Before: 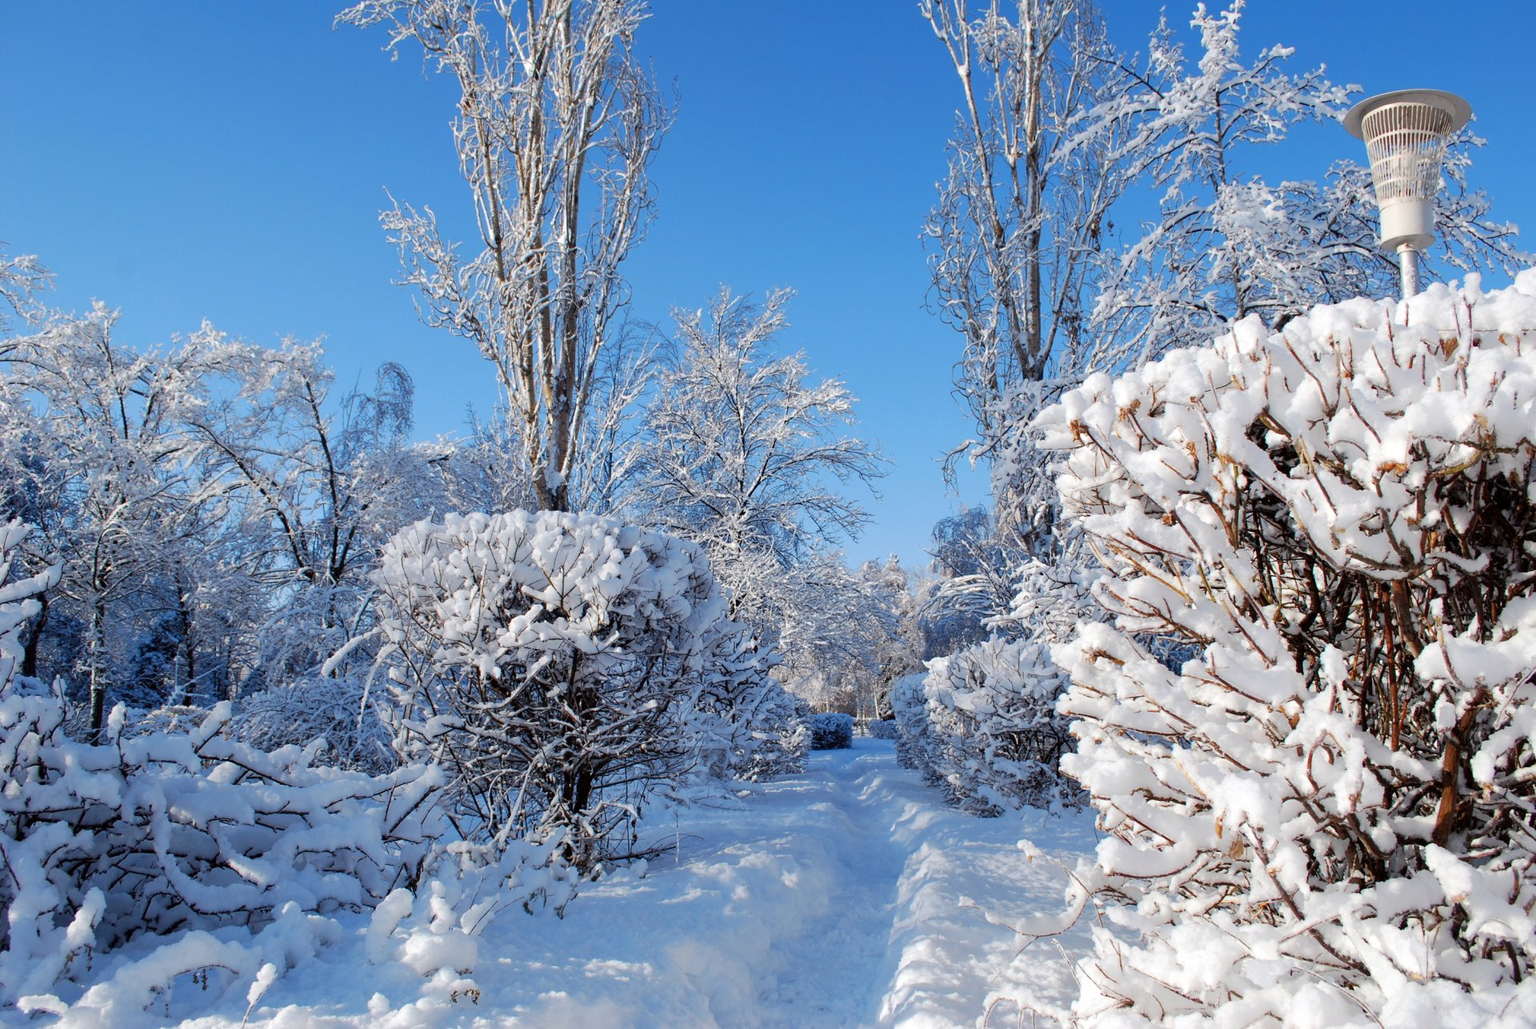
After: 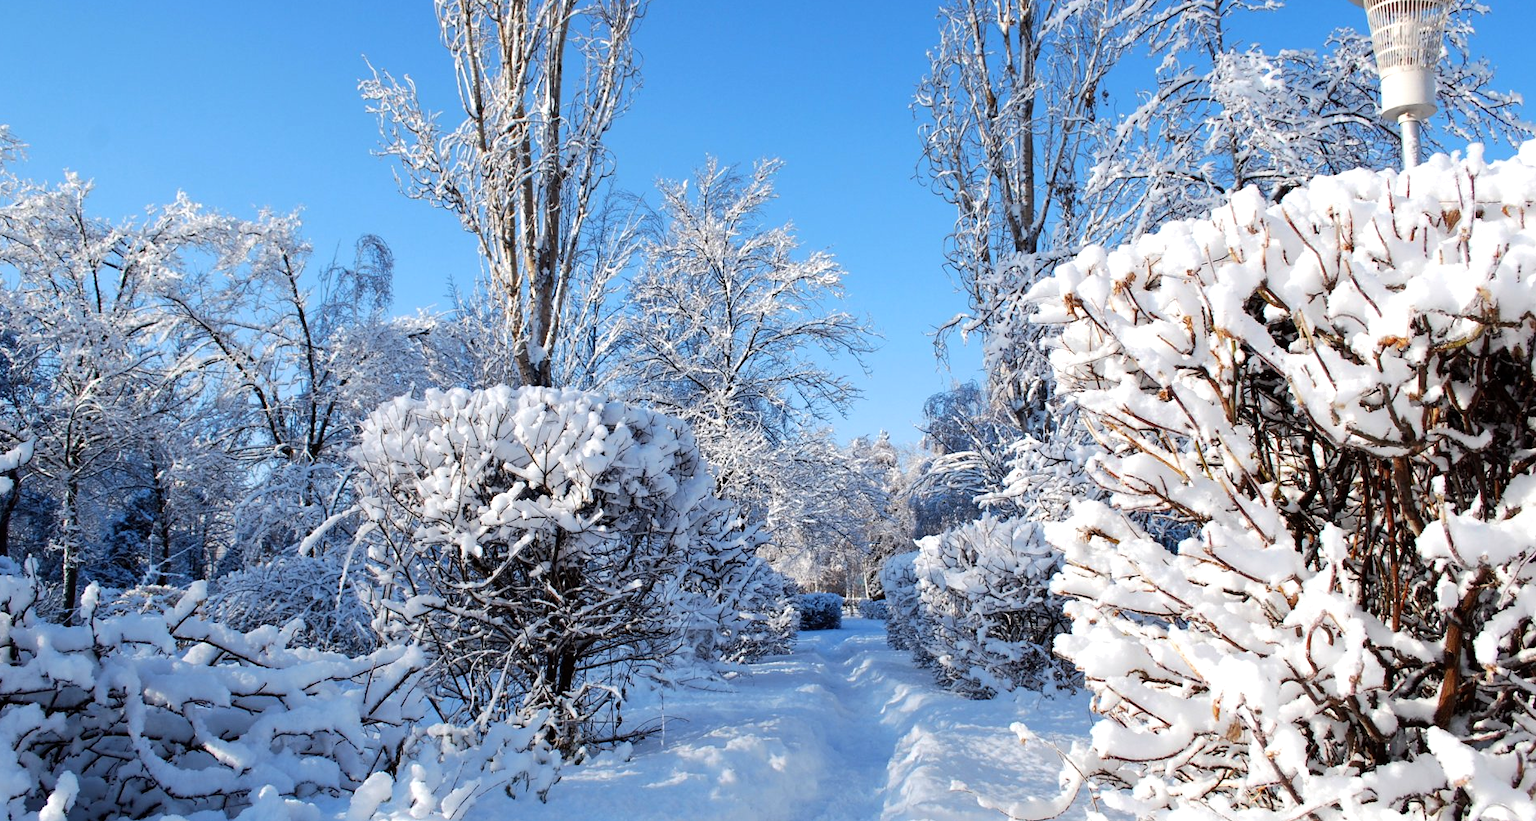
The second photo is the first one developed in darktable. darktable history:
crop and rotate: left 1.878%, top 12.928%, right 0.242%, bottom 8.898%
tone equalizer: -8 EV -0.429 EV, -7 EV -0.359 EV, -6 EV -0.321 EV, -5 EV -0.262 EV, -3 EV 0.212 EV, -2 EV 0.333 EV, -1 EV 0.394 EV, +0 EV 0.39 EV, edges refinement/feathering 500, mask exposure compensation -1.57 EV, preserve details no
